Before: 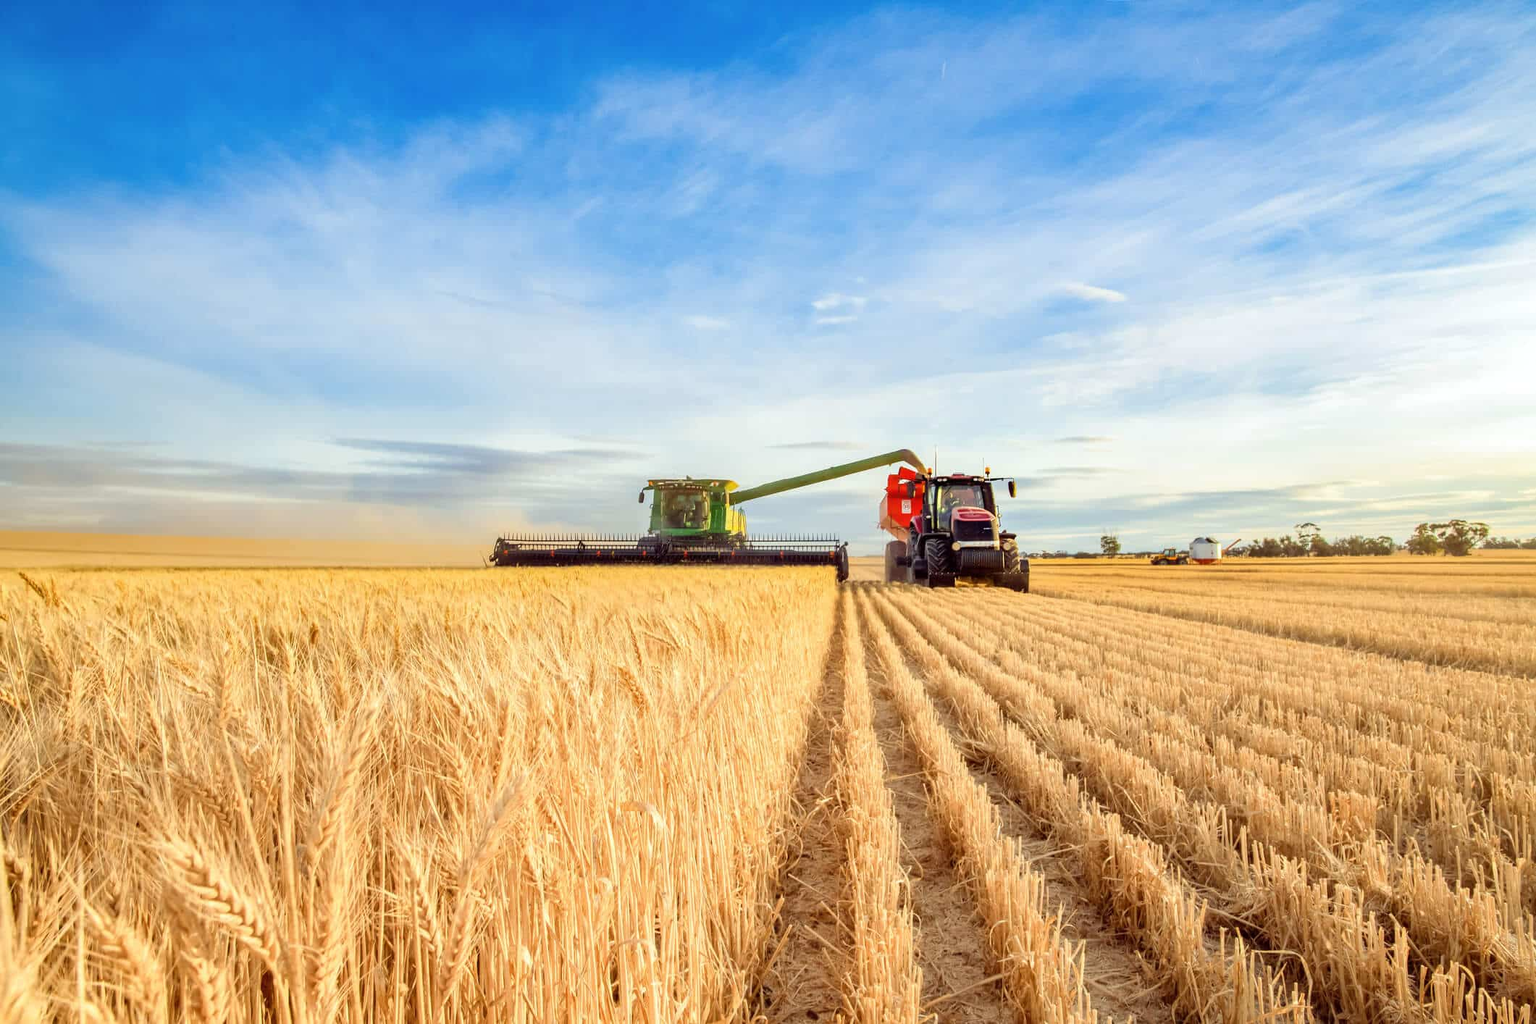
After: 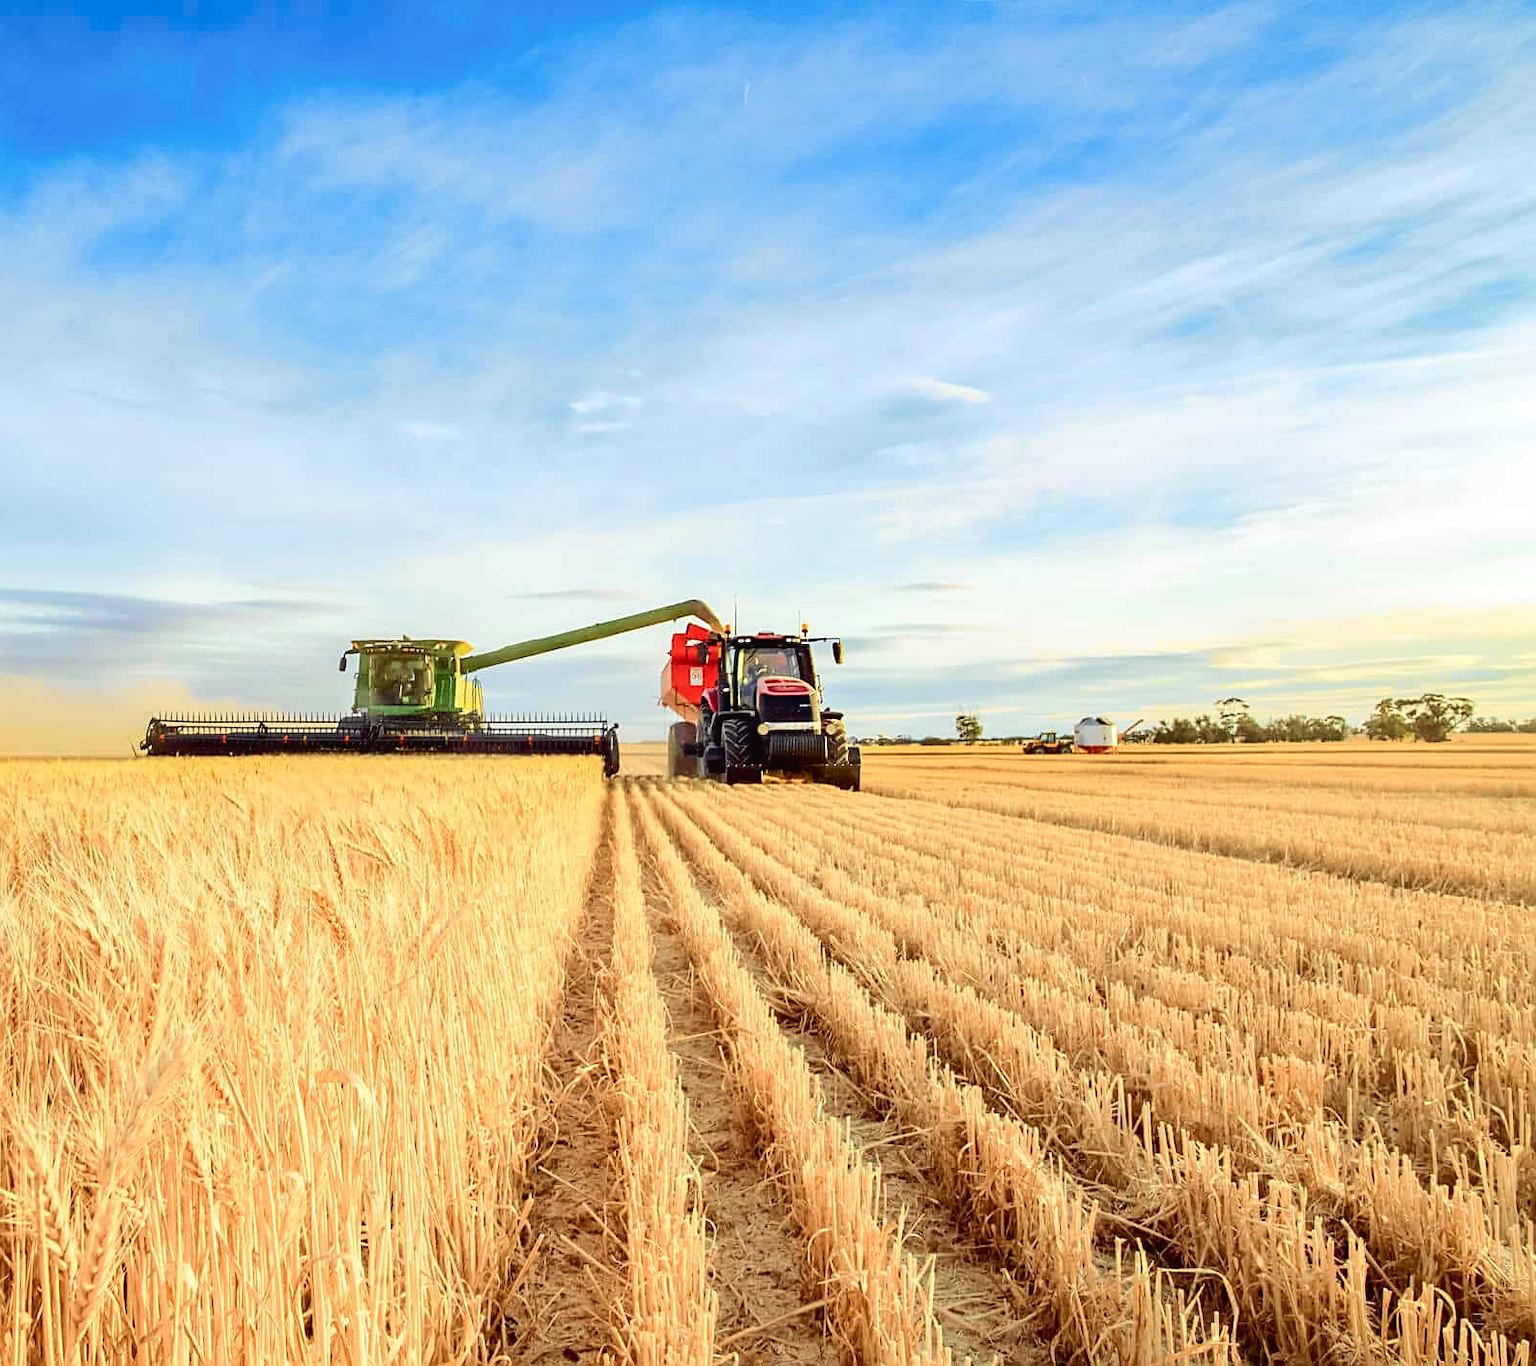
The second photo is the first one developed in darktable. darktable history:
crop and rotate: left 25.075%
exposure: black level correction 0.001, compensate highlight preservation false
tone curve: curves: ch0 [(0, 0.024) (0.049, 0.038) (0.176, 0.162) (0.33, 0.331) (0.432, 0.475) (0.601, 0.665) (0.843, 0.876) (1, 1)]; ch1 [(0, 0) (0.339, 0.358) (0.445, 0.439) (0.476, 0.47) (0.504, 0.504) (0.53, 0.511) (0.557, 0.558) (0.627, 0.635) (0.728, 0.746) (1, 1)]; ch2 [(0, 0) (0.327, 0.324) (0.417, 0.44) (0.46, 0.453) (0.502, 0.504) (0.526, 0.52) (0.54, 0.564) (0.606, 0.626) (0.76, 0.75) (1, 1)], color space Lab, independent channels, preserve colors none
sharpen: on, module defaults
